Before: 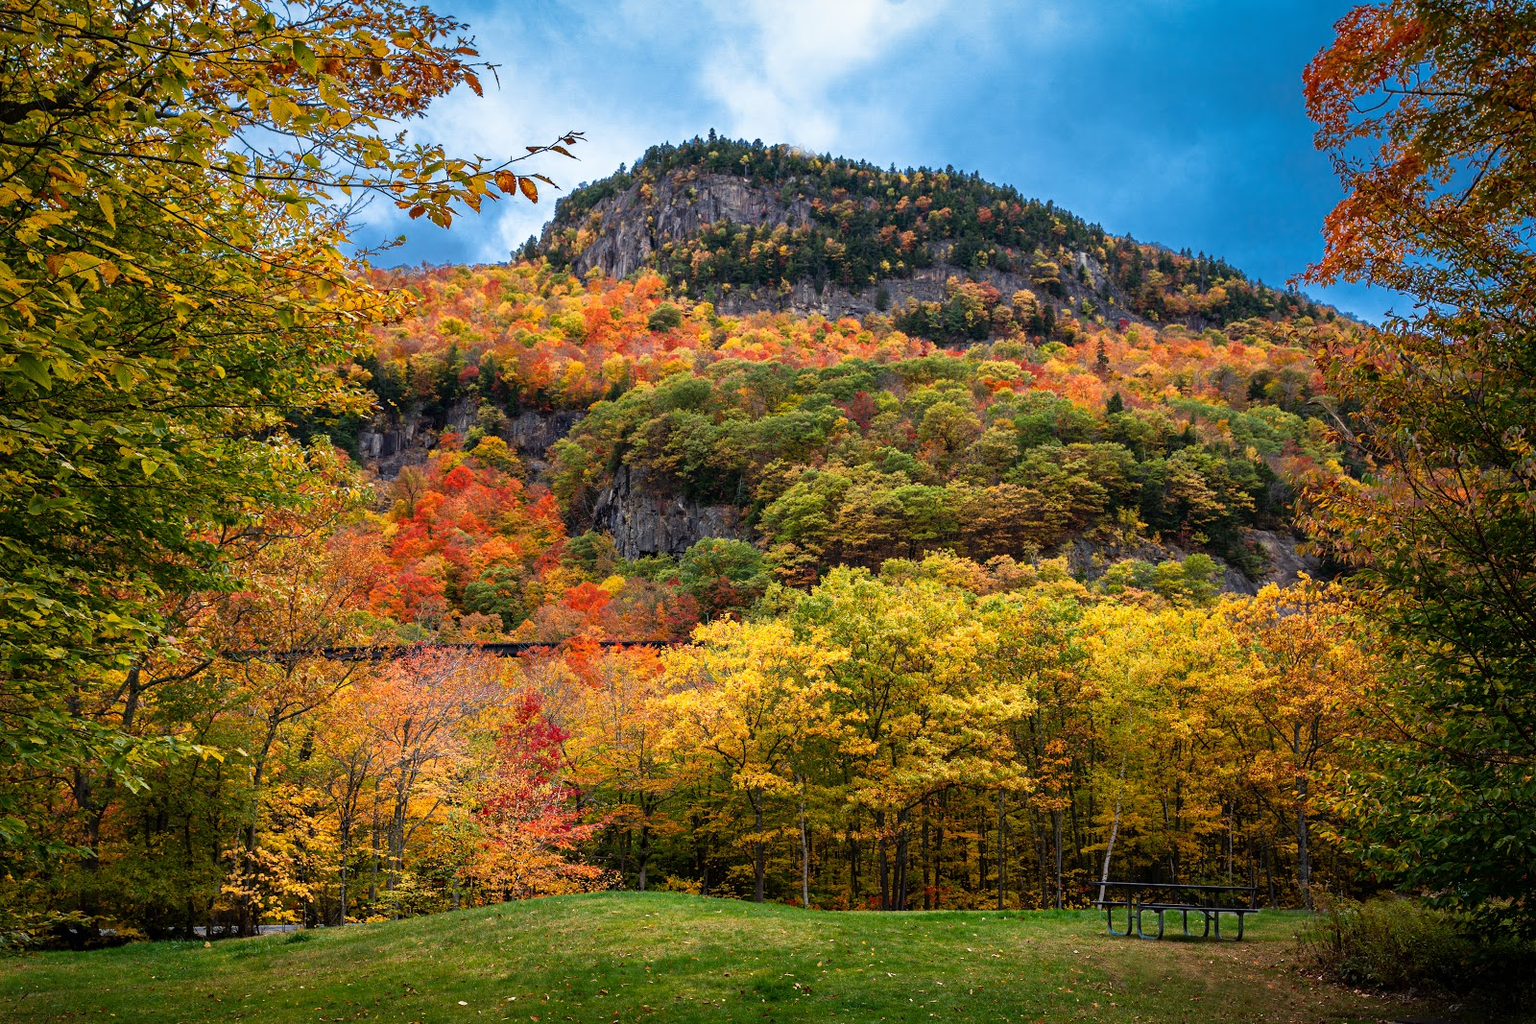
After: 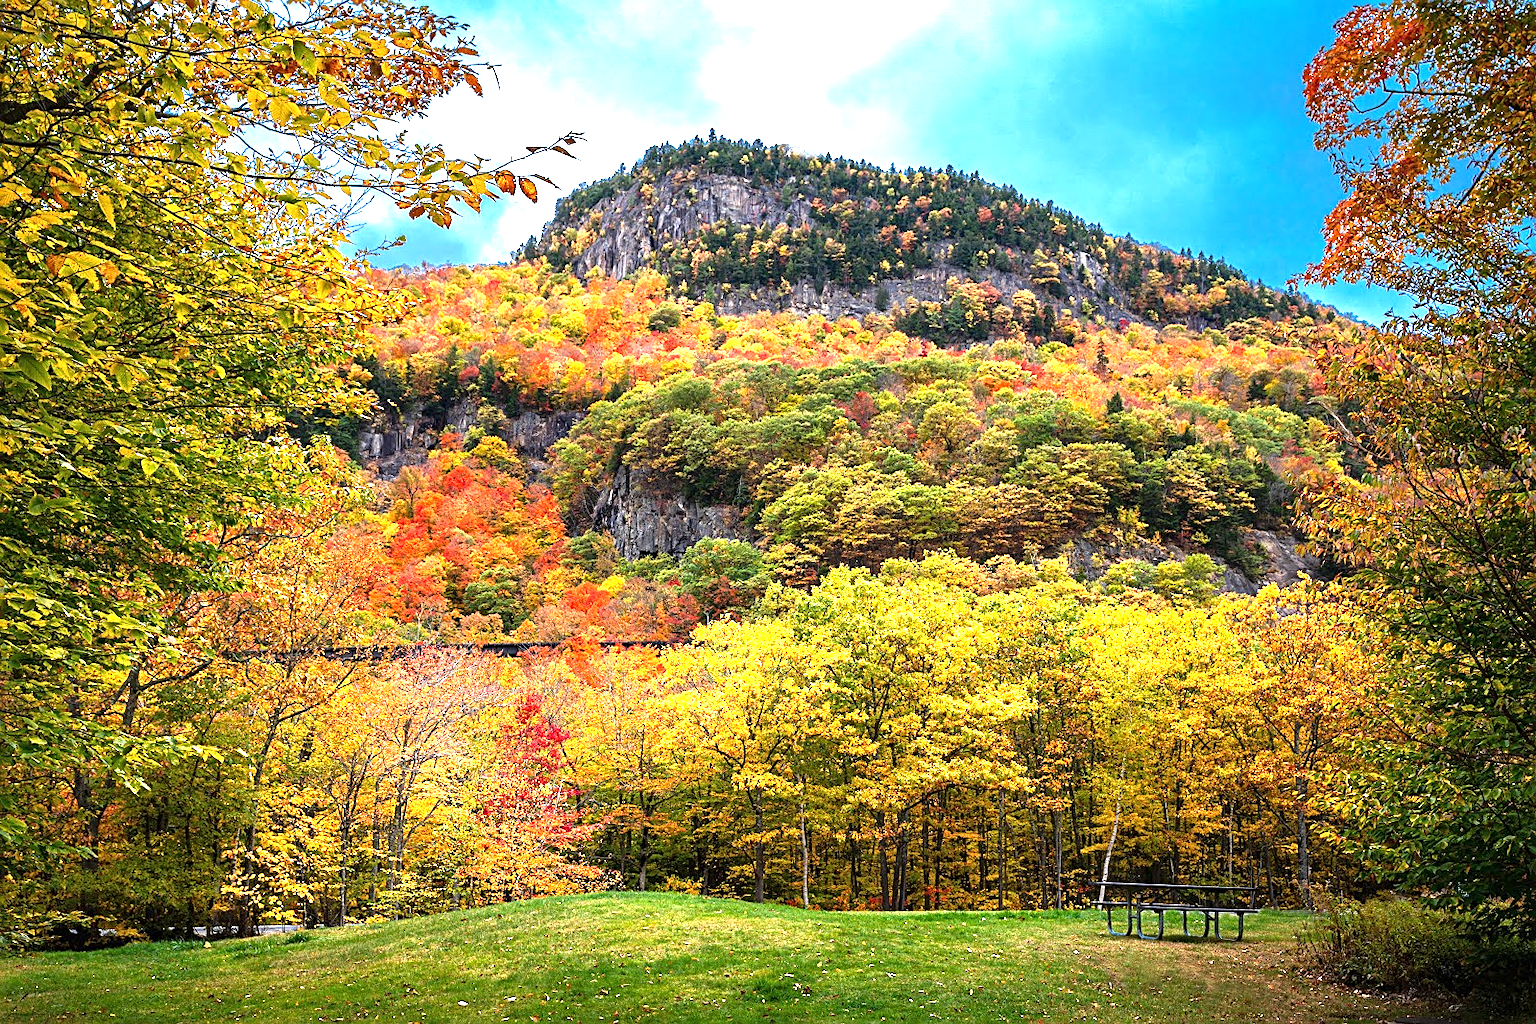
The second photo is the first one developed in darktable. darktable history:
exposure: black level correction 0, exposure 1.299 EV, compensate highlight preservation false
tone equalizer: smoothing diameter 24.8%, edges refinement/feathering 12.25, preserve details guided filter
sharpen: on, module defaults
